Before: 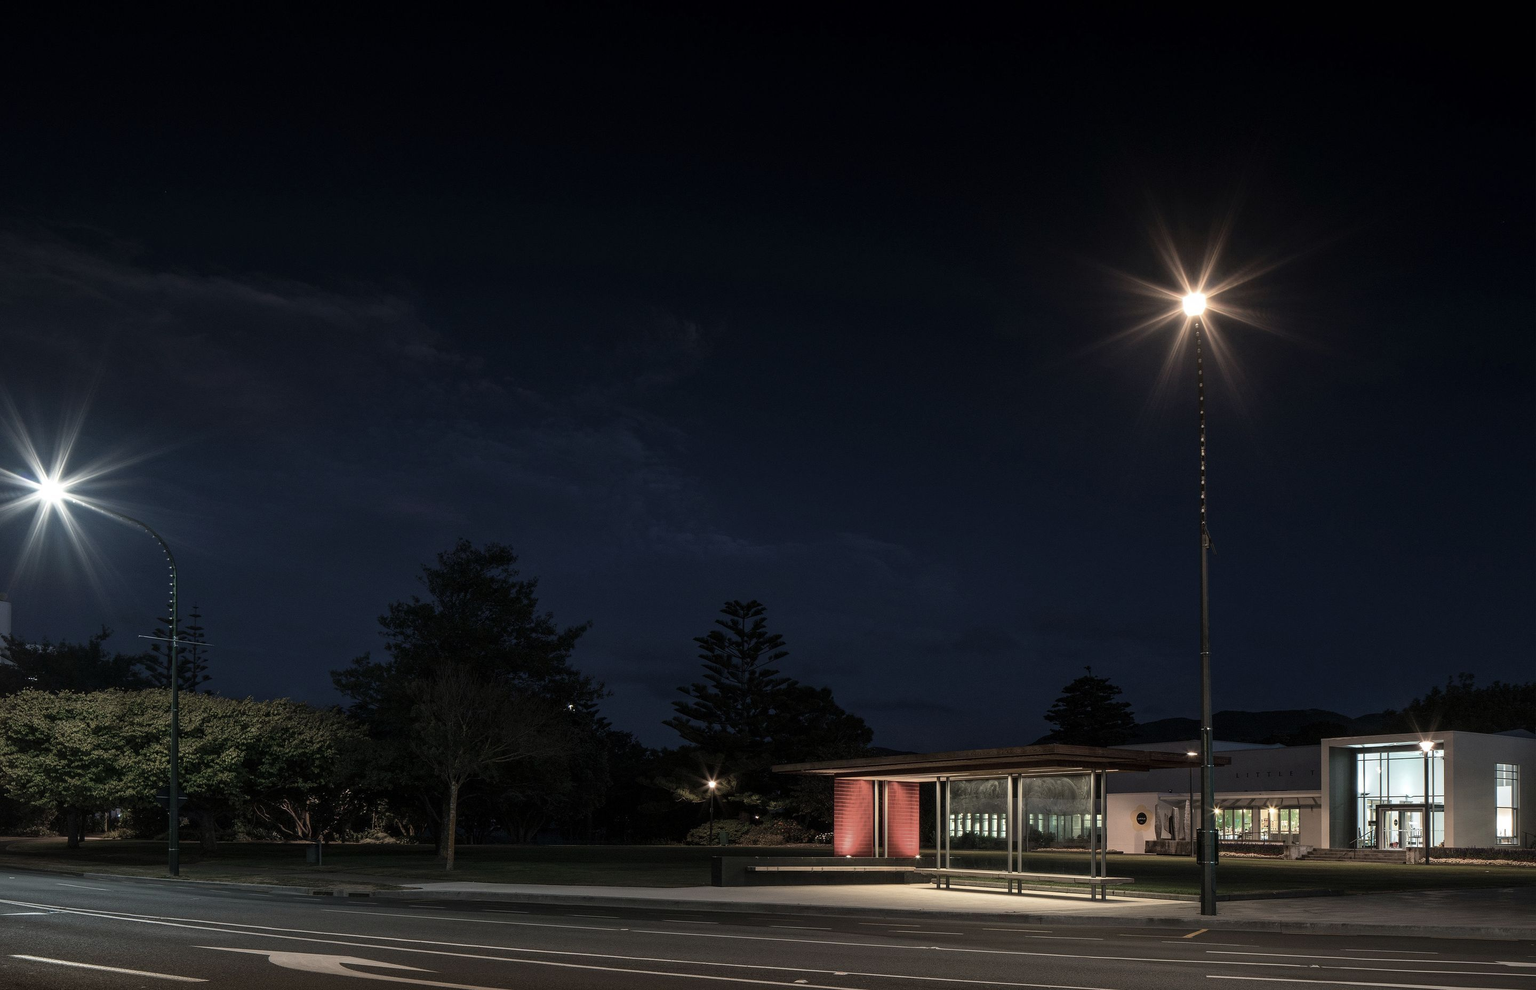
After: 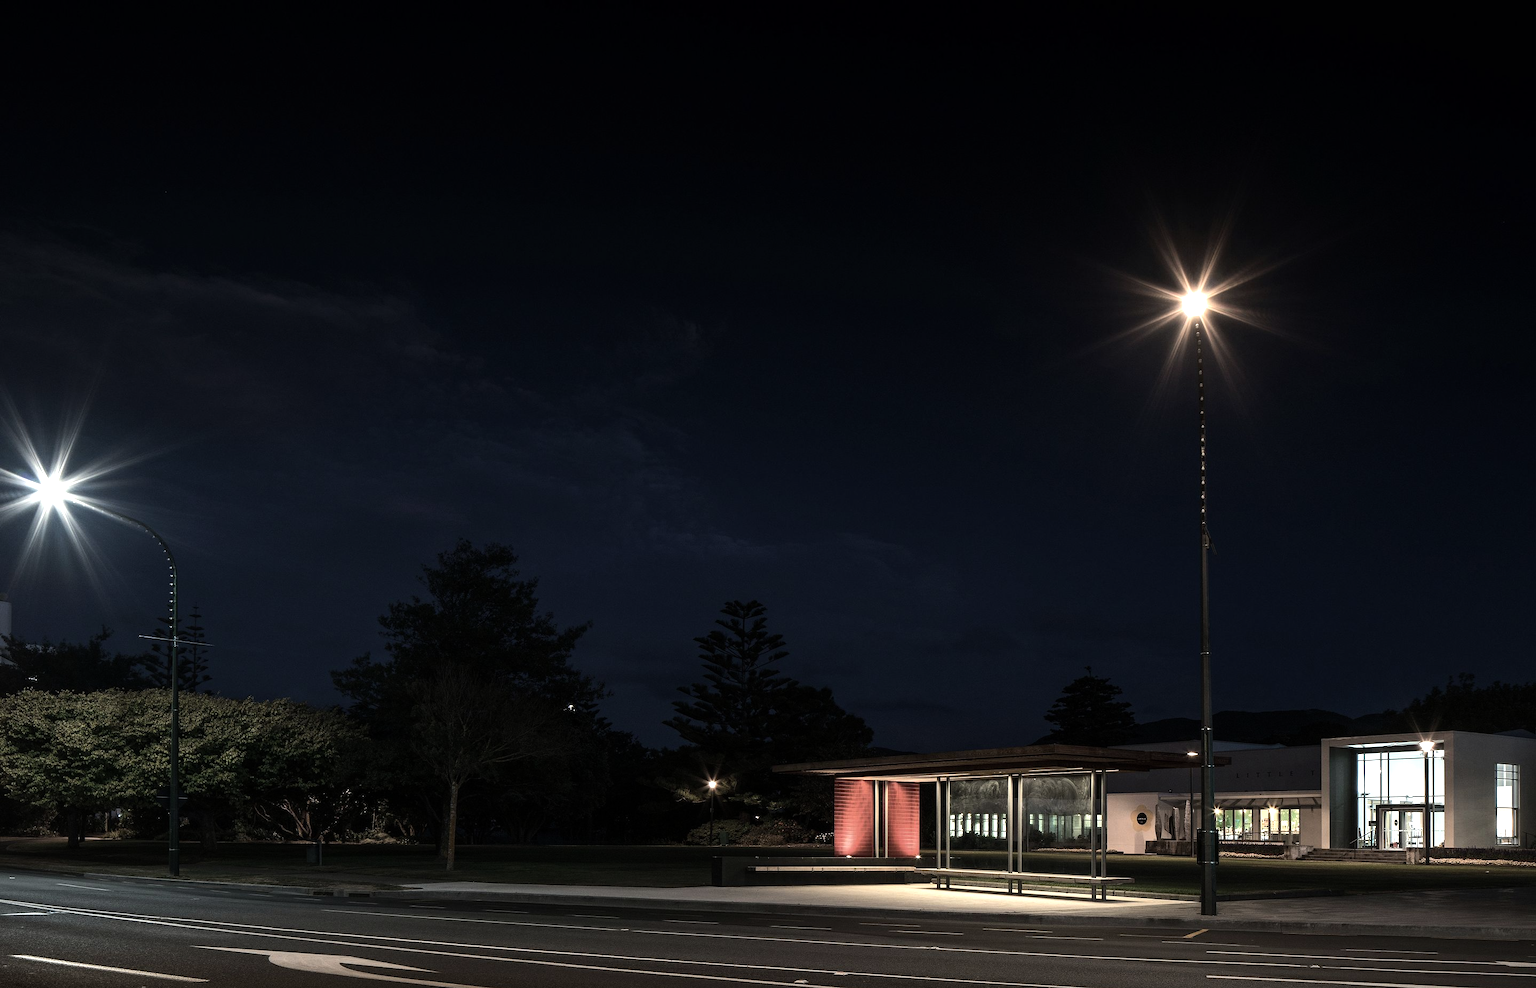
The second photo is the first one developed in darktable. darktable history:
crop: bottom 0.071%
tone equalizer: -8 EV -0.75 EV, -7 EV -0.7 EV, -6 EV -0.6 EV, -5 EV -0.4 EV, -3 EV 0.4 EV, -2 EV 0.6 EV, -1 EV 0.7 EV, +0 EV 0.75 EV, edges refinement/feathering 500, mask exposure compensation -1.57 EV, preserve details no
